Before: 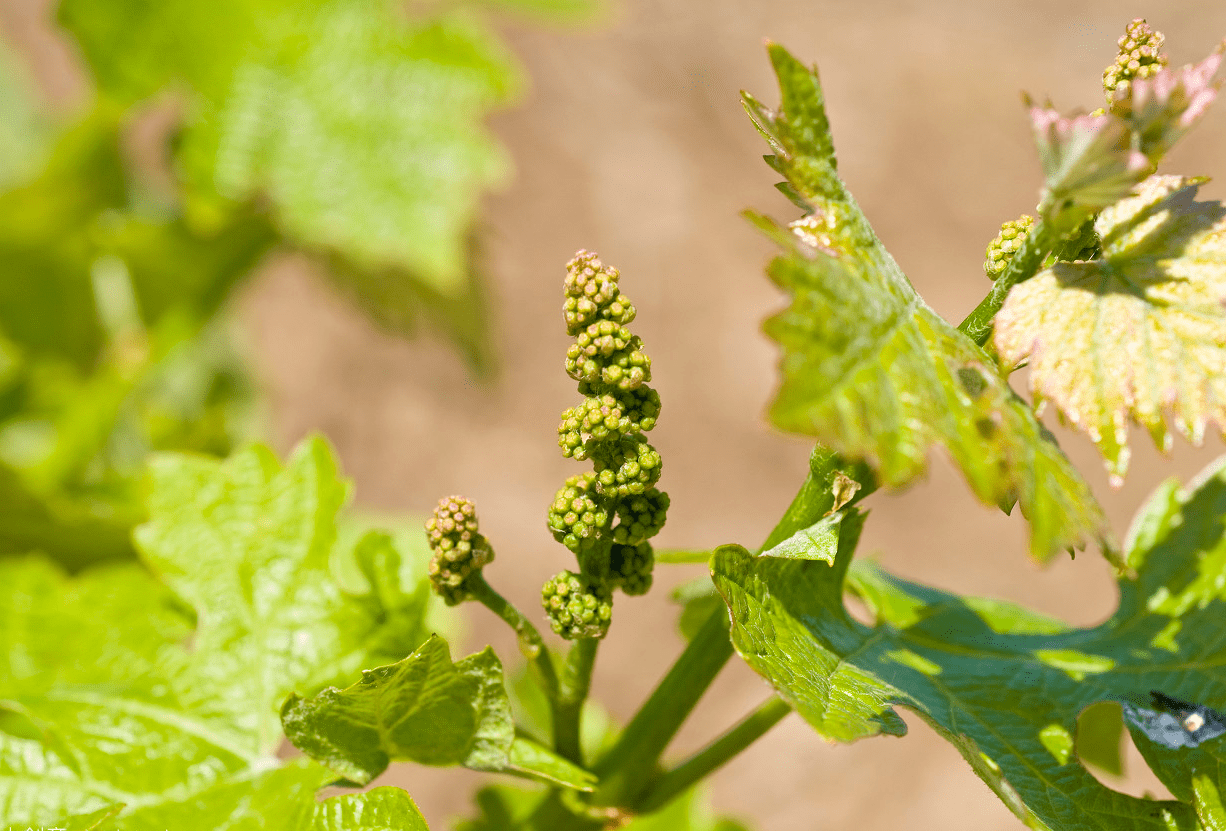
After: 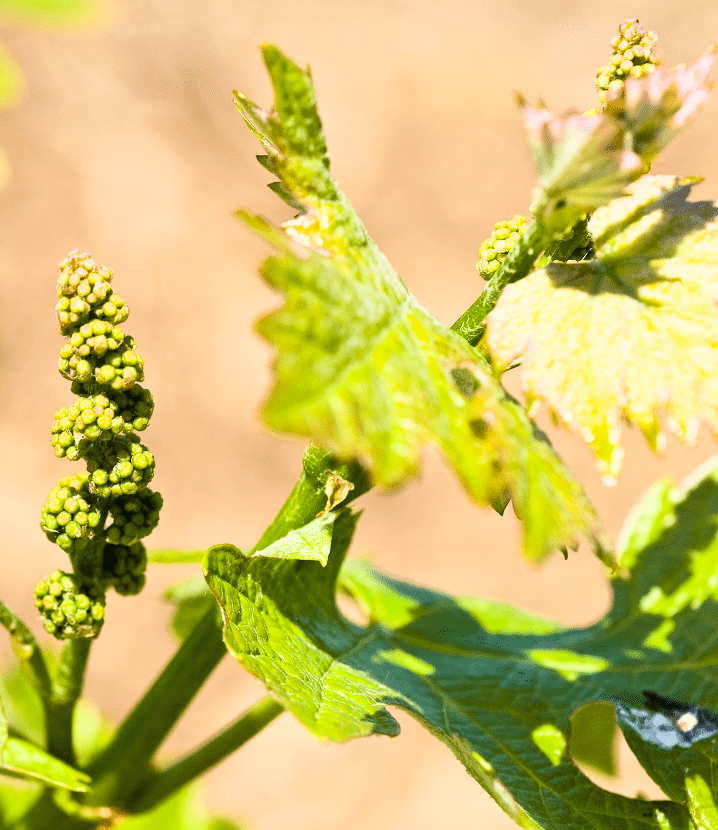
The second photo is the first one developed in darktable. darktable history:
tone curve: curves: ch0 [(0, 0) (0.187, 0.12) (0.384, 0.363) (0.577, 0.681) (0.735, 0.881) (0.864, 0.959) (1, 0.987)]; ch1 [(0, 0) (0.402, 0.36) (0.476, 0.466) (0.501, 0.501) (0.518, 0.514) (0.564, 0.614) (0.614, 0.664) (0.741, 0.829) (1, 1)]; ch2 [(0, 0) (0.429, 0.387) (0.483, 0.481) (0.503, 0.501) (0.522, 0.531) (0.564, 0.605) (0.615, 0.697) (0.702, 0.774) (1, 0.895)], color space Lab, linked channels, preserve colors none
crop: left 41.396%
